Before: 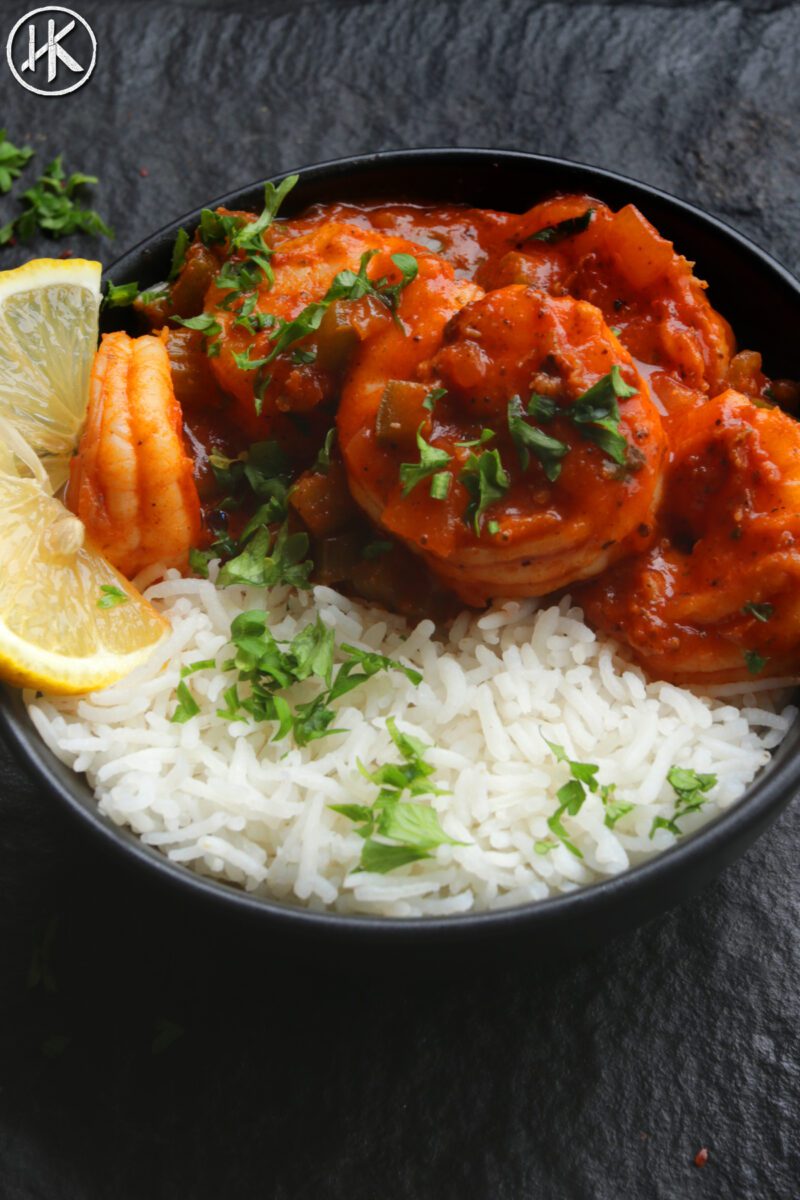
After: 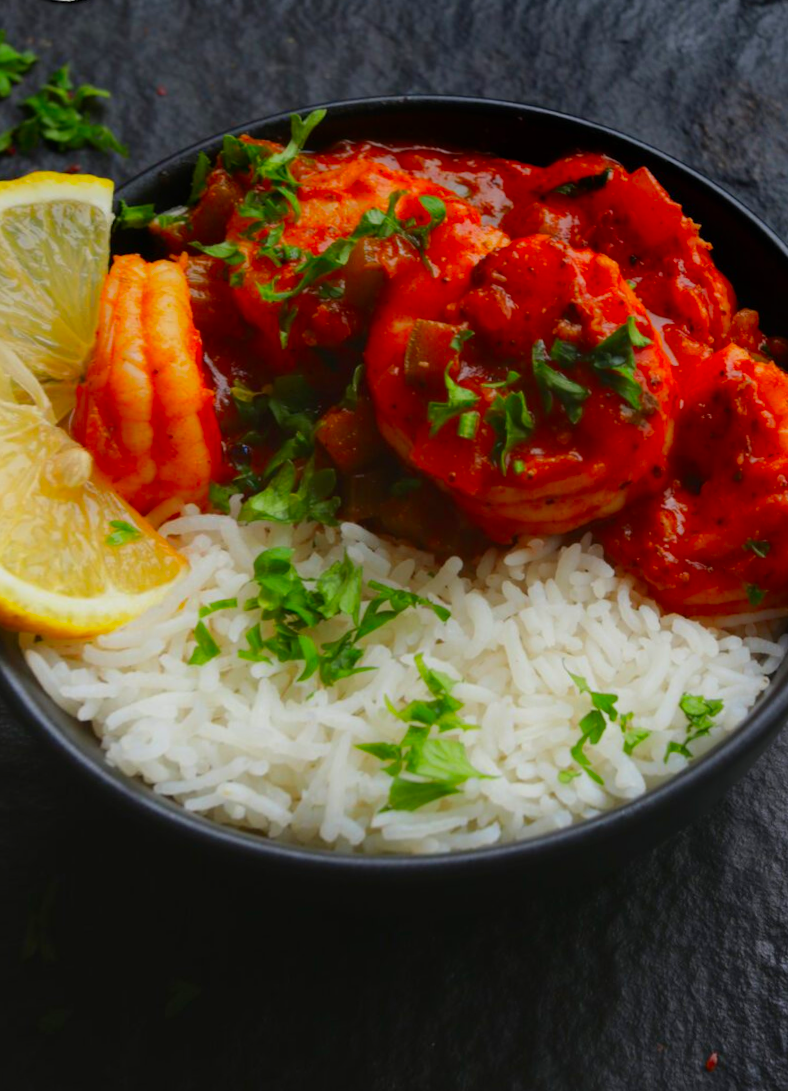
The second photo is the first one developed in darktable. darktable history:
exposure: exposure -0.462 EV, compensate highlight preservation false
contrast brightness saturation: saturation 0.5
rotate and perspective: rotation -0.013°, lens shift (vertical) -0.027, lens shift (horizontal) 0.178, crop left 0.016, crop right 0.989, crop top 0.082, crop bottom 0.918
